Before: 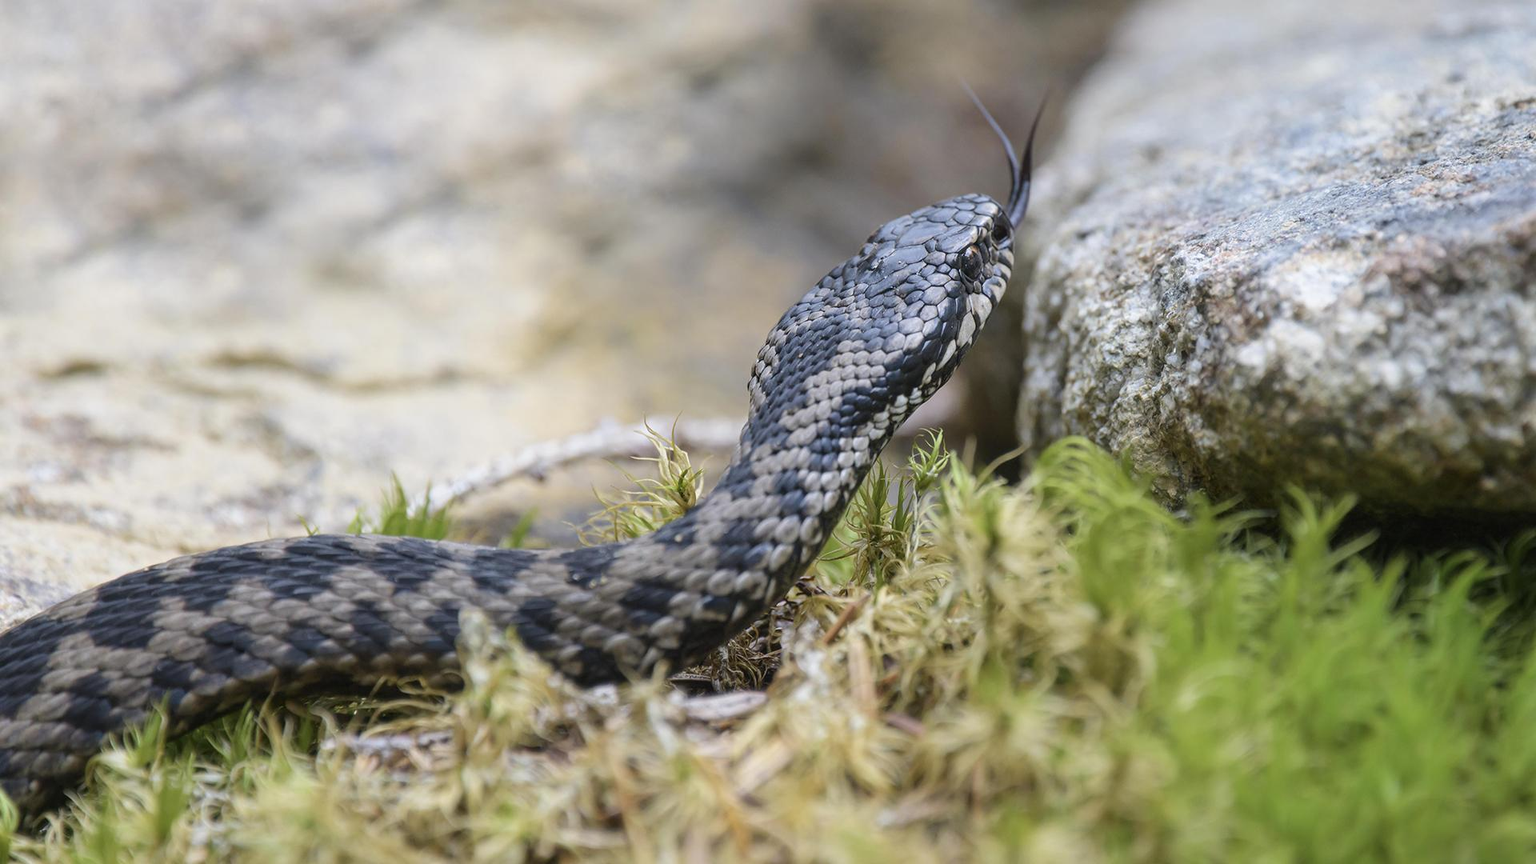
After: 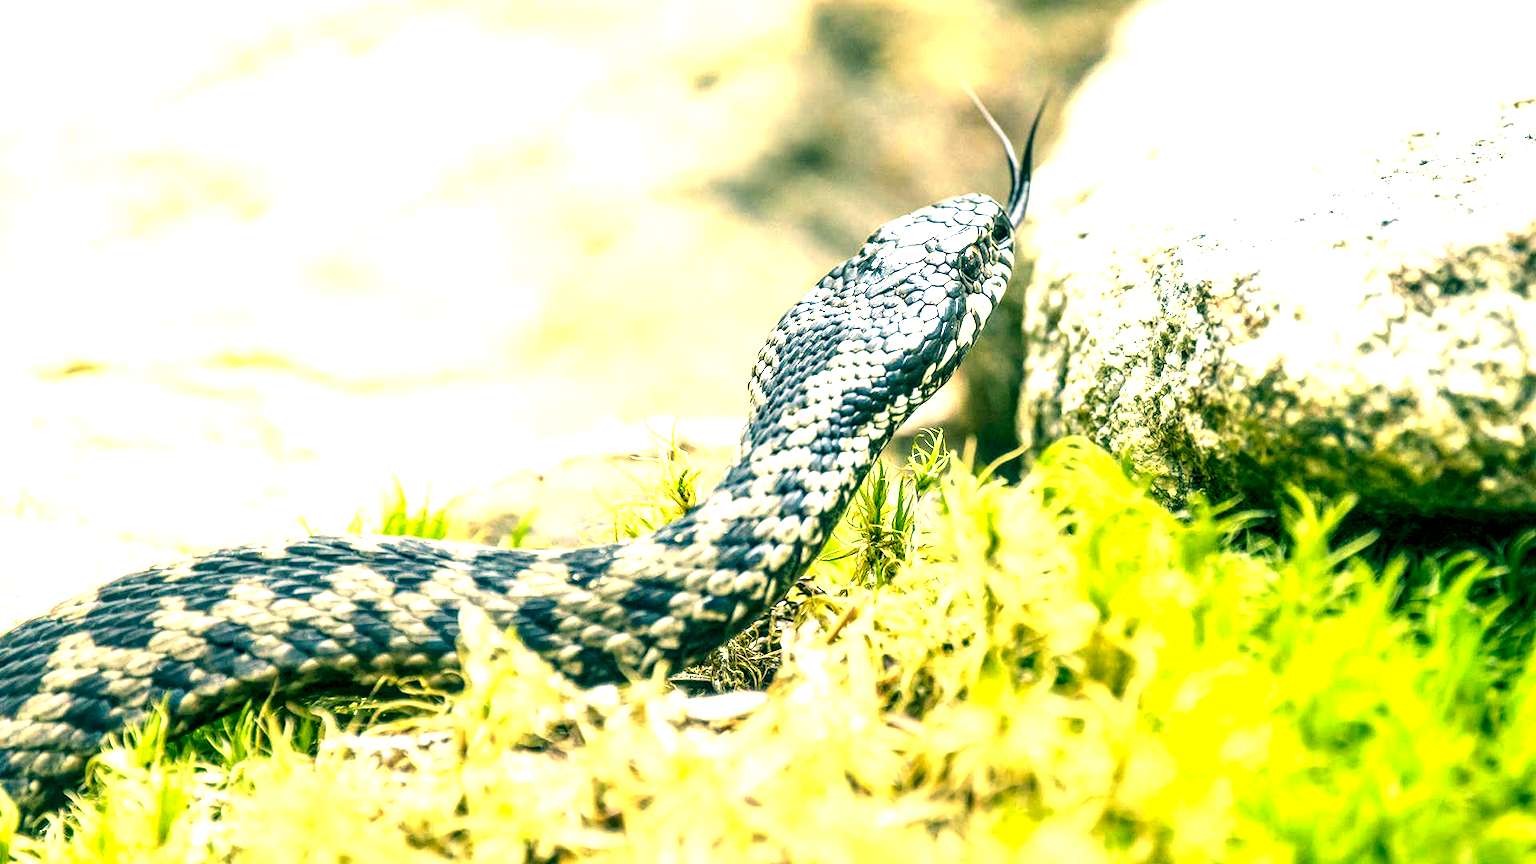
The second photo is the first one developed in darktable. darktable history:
exposure: black level correction 0, exposure 2.09 EV, compensate highlight preservation false
color correction: highlights a* 2.24, highlights b* 34.26, shadows a* -35.95, shadows b* -5.69
tone equalizer: mask exposure compensation -0.485 EV
local contrast: highlights 17%, detail 188%
